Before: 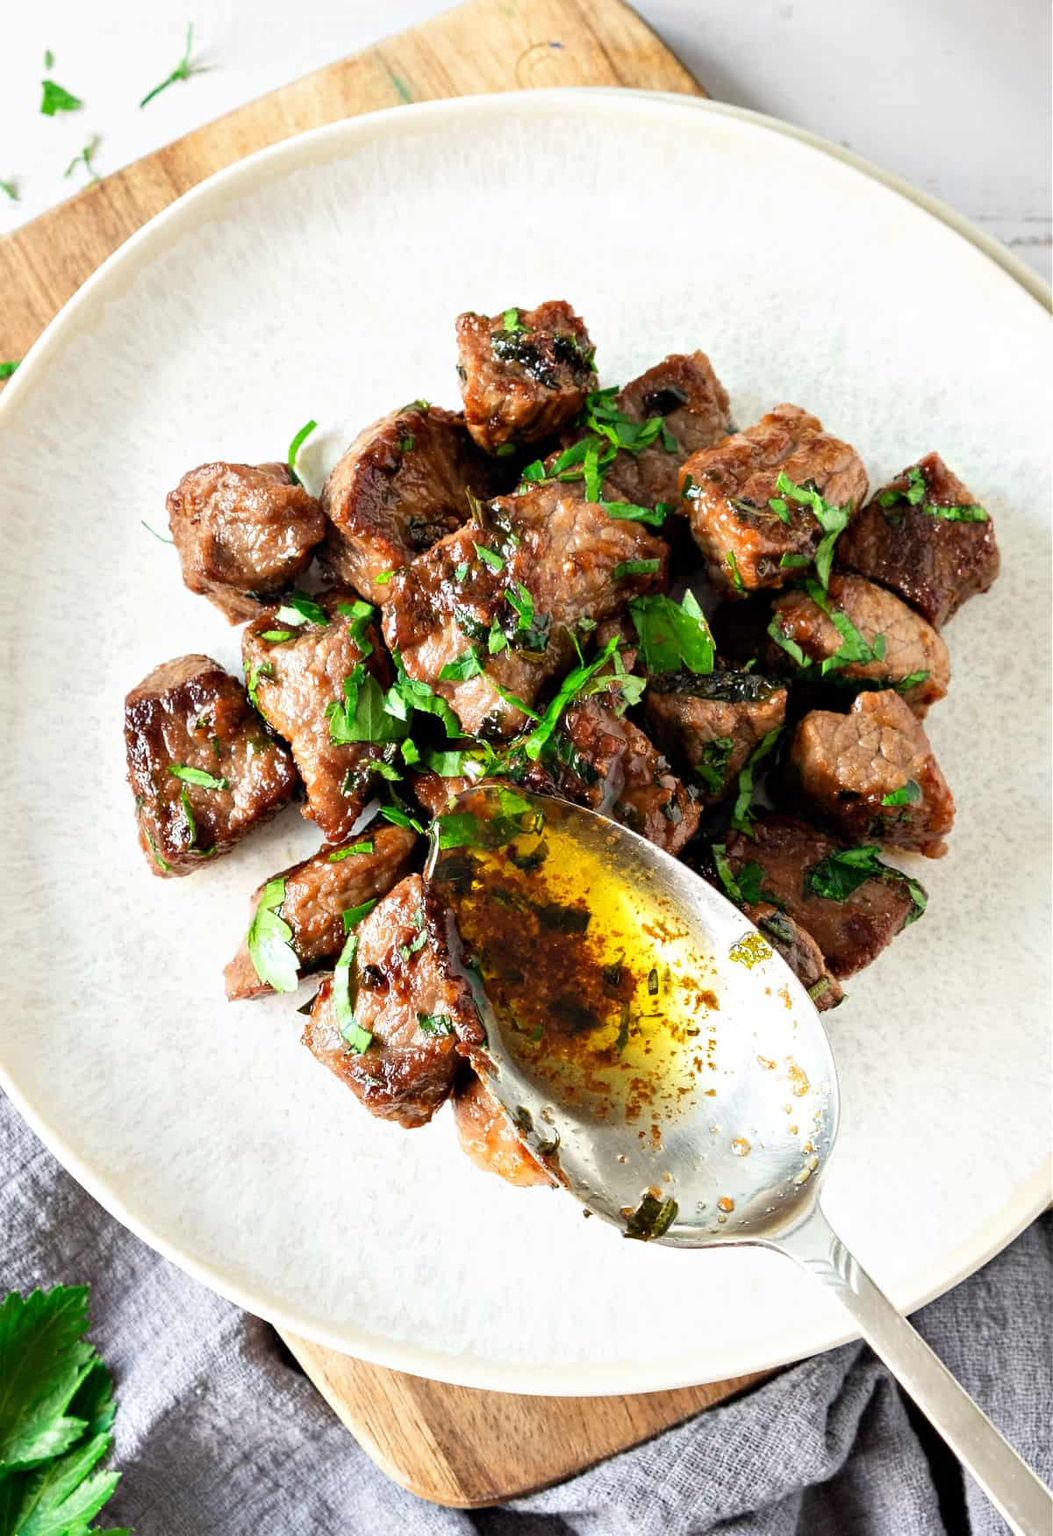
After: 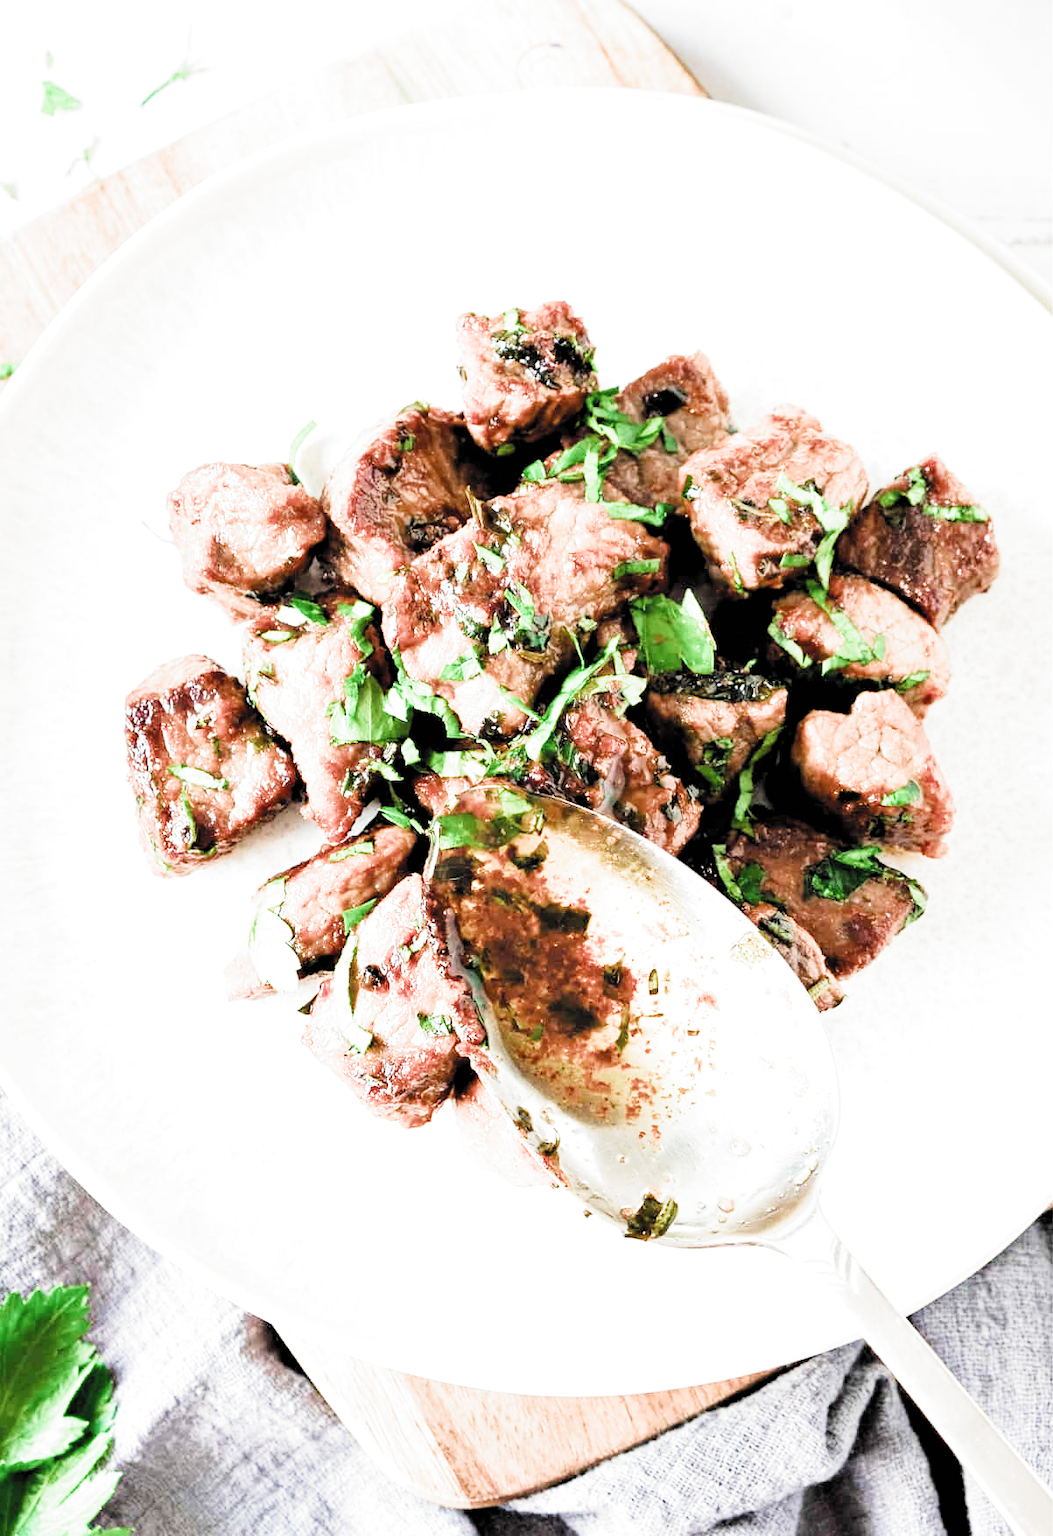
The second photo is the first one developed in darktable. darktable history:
contrast brightness saturation: saturation -0.047
tone curve: curves: ch0 [(0, 0) (0.003, 0.005) (0.011, 0.019) (0.025, 0.04) (0.044, 0.064) (0.069, 0.095) (0.1, 0.129) (0.136, 0.169) (0.177, 0.207) (0.224, 0.247) (0.277, 0.298) (0.335, 0.354) (0.399, 0.416) (0.468, 0.478) (0.543, 0.553) (0.623, 0.634) (0.709, 0.709) (0.801, 0.817) (0.898, 0.912) (1, 1)], color space Lab, independent channels, preserve colors none
filmic rgb: black relative exposure -5.09 EV, white relative exposure 3.96 EV, hardness 2.88, contrast 1.299, color science v5 (2021), contrast in shadows safe, contrast in highlights safe
exposure: black level correction 0.001, exposure 1.802 EV, compensate highlight preservation false
